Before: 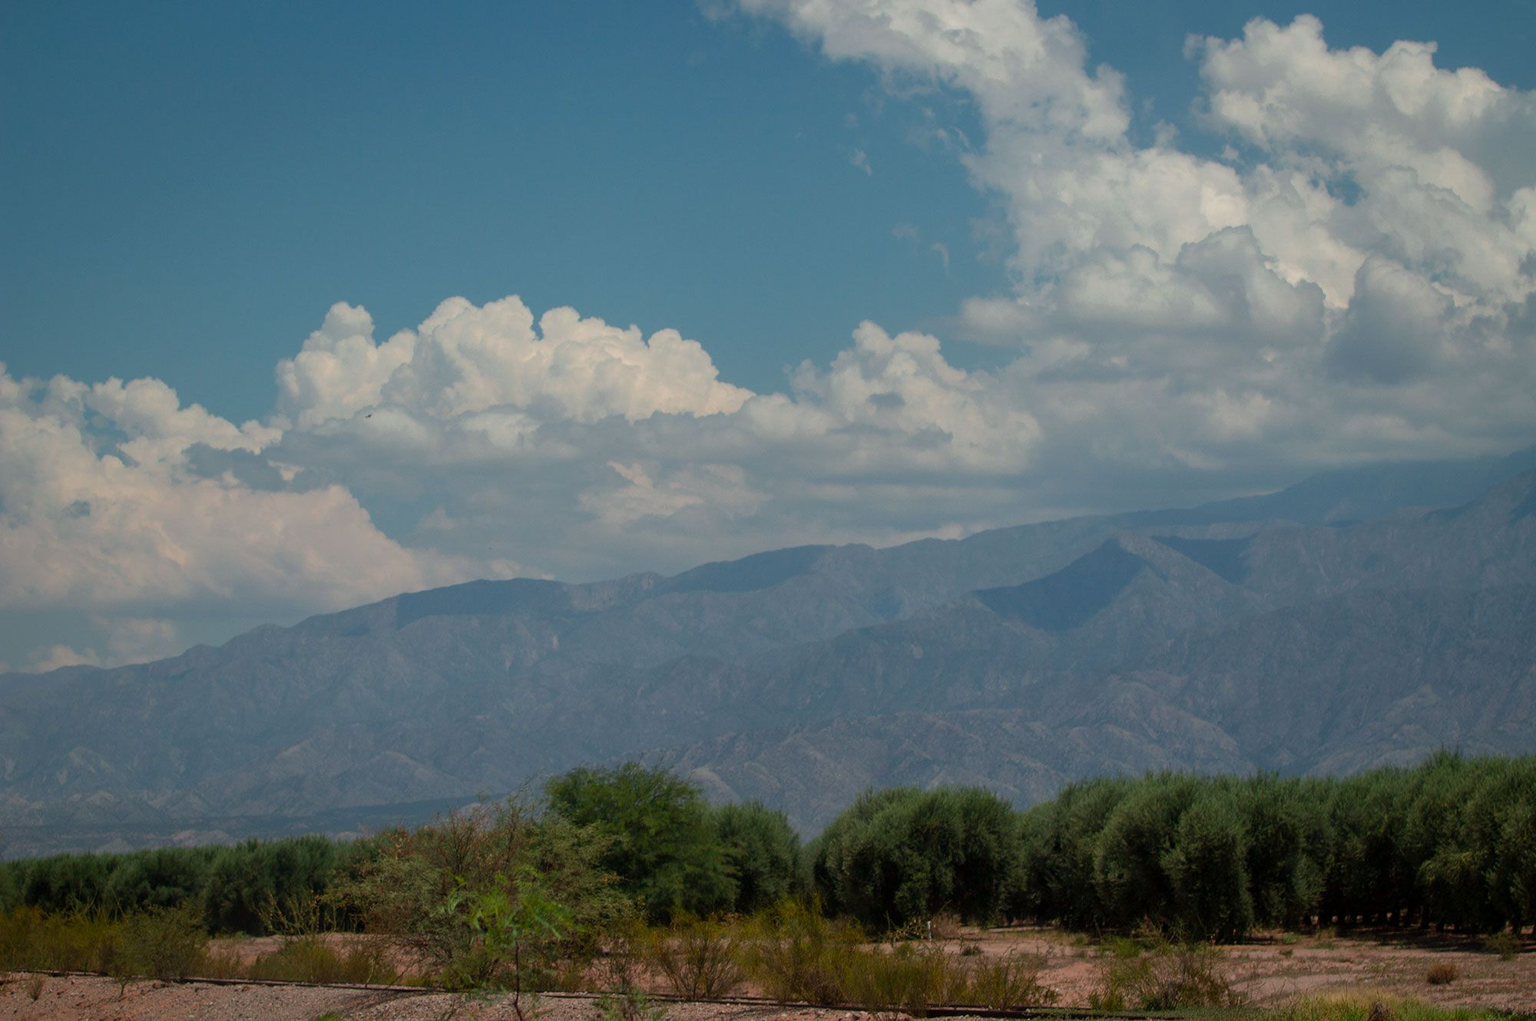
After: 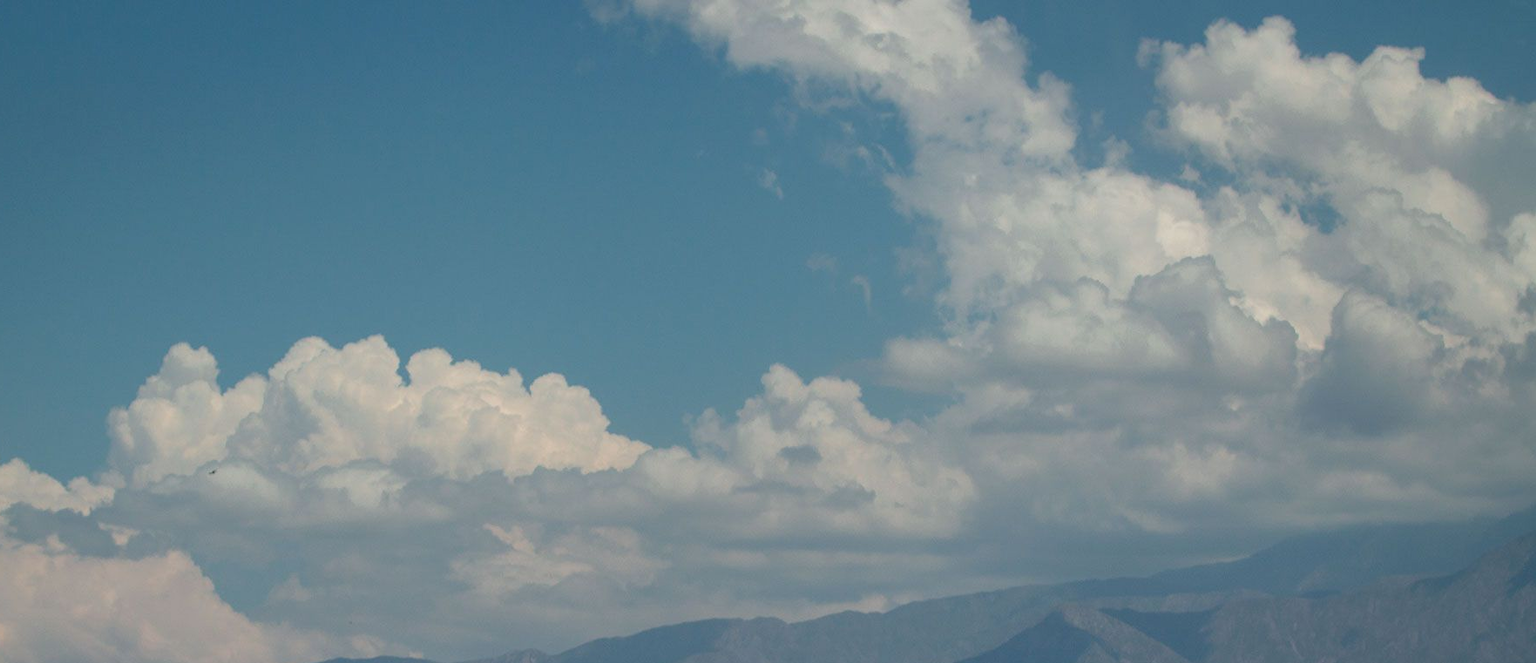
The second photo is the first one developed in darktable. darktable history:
shadows and highlights: shadows -10, white point adjustment 1.5, highlights 10
crop and rotate: left 11.812%, bottom 42.776%
